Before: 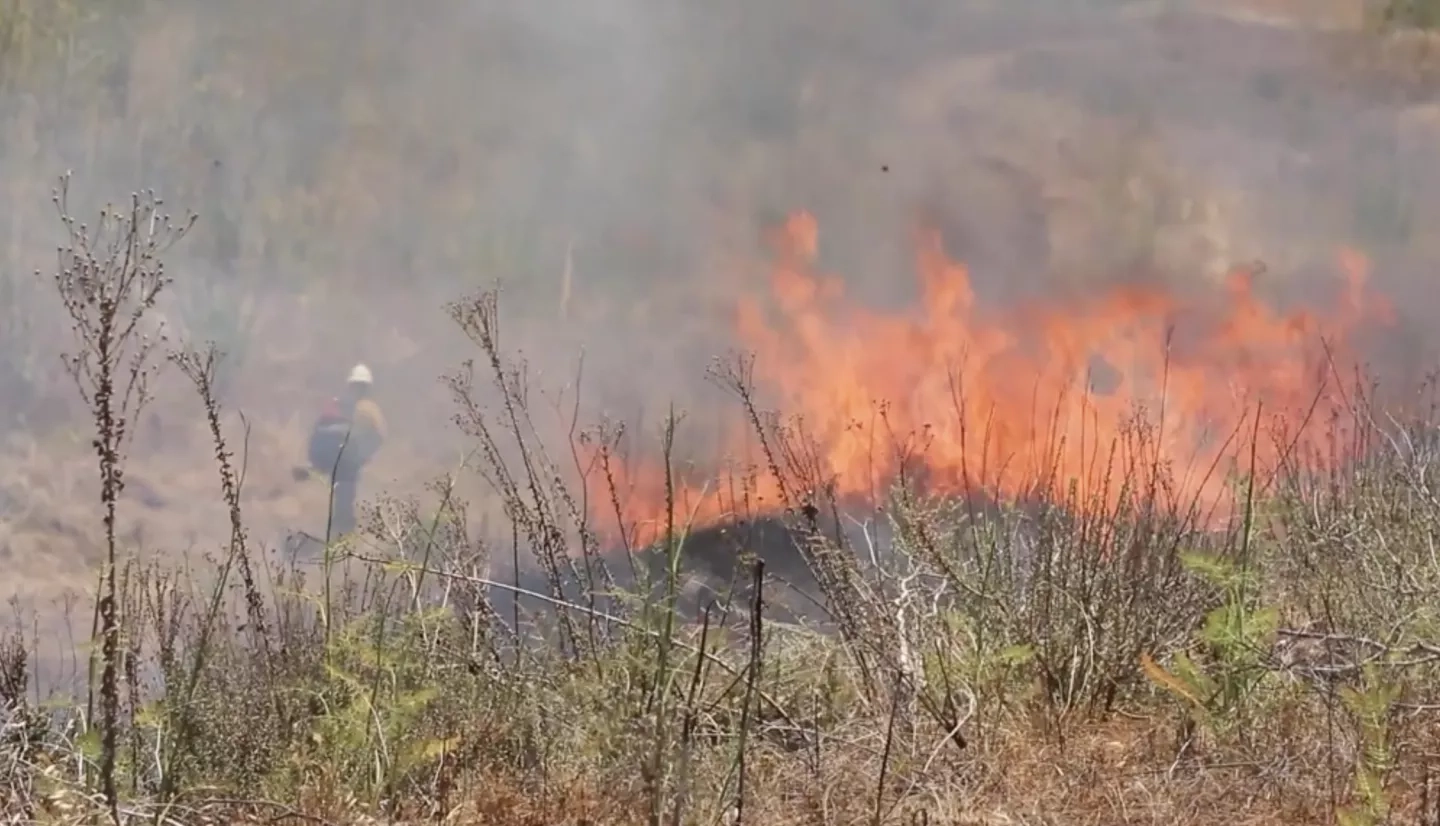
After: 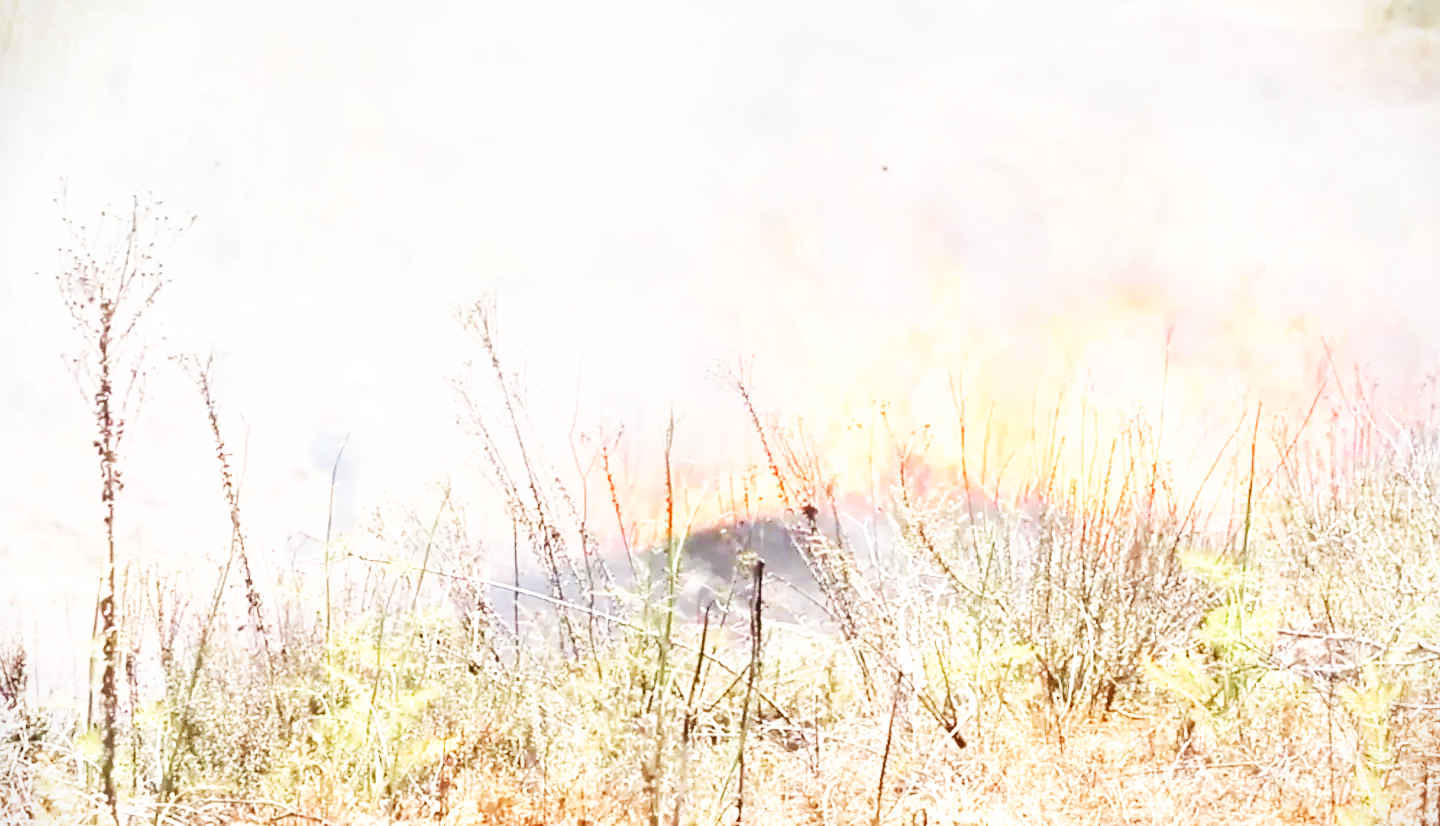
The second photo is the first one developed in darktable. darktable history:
vignetting: fall-off start 100%
base curve: curves: ch0 [(0, 0) (0.007, 0.004) (0.027, 0.03) (0.046, 0.07) (0.207, 0.54) (0.442, 0.872) (0.673, 0.972) (1, 1)], preserve colors none
exposure: black level correction 0, exposure 1.182 EV, compensate highlight preservation false
